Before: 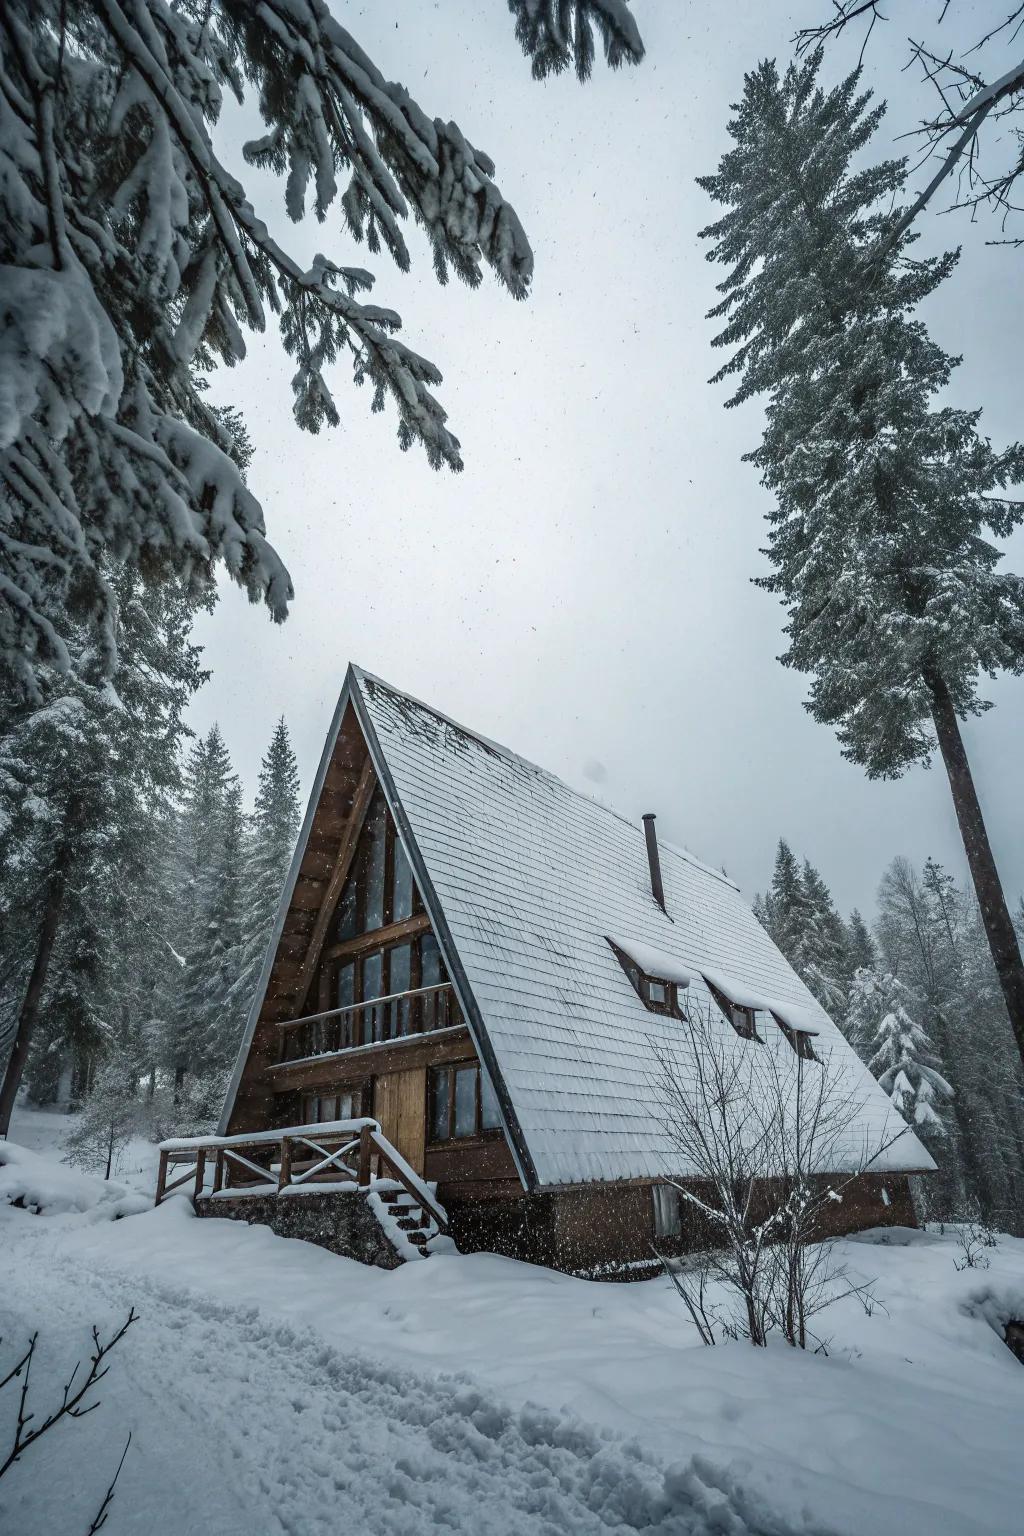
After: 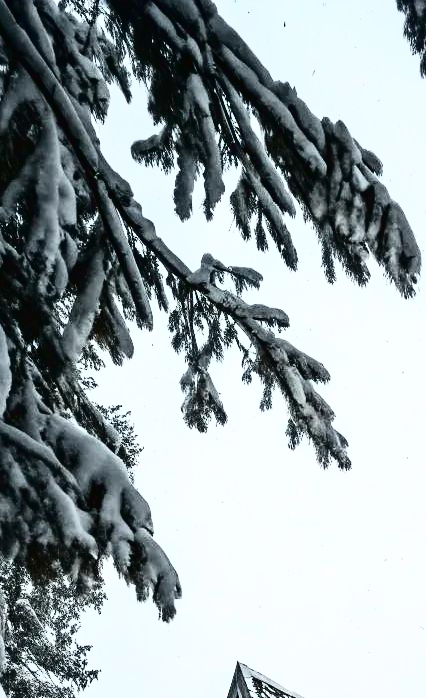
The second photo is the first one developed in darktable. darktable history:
crop and rotate: left 10.978%, top 0.105%, right 47.376%, bottom 54.409%
tone curve: curves: ch0 [(0, 0) (0.003, 0.01) (0.011, 0.01) (0.025, 0.011) (0.044, 0.014) (0.069, 0.018) (0.1, 0.022) (0.136, 0.026) (0.177, 0.035) (0.224, 0.051) (0.277, 0.085) (0.335, 0.158) (0.399, 0.299) (0.468, 0.457) (0.543, 0.634) (0.623, 0.801) (0.709, 0.904) (0.801, 0.963) (0.898, 0.986) (1, 1)], color space Lab, independent channels, preserve colors none
contrast brightness saturation: contrast 0.05, brightness 0.07, saturation 0.008
